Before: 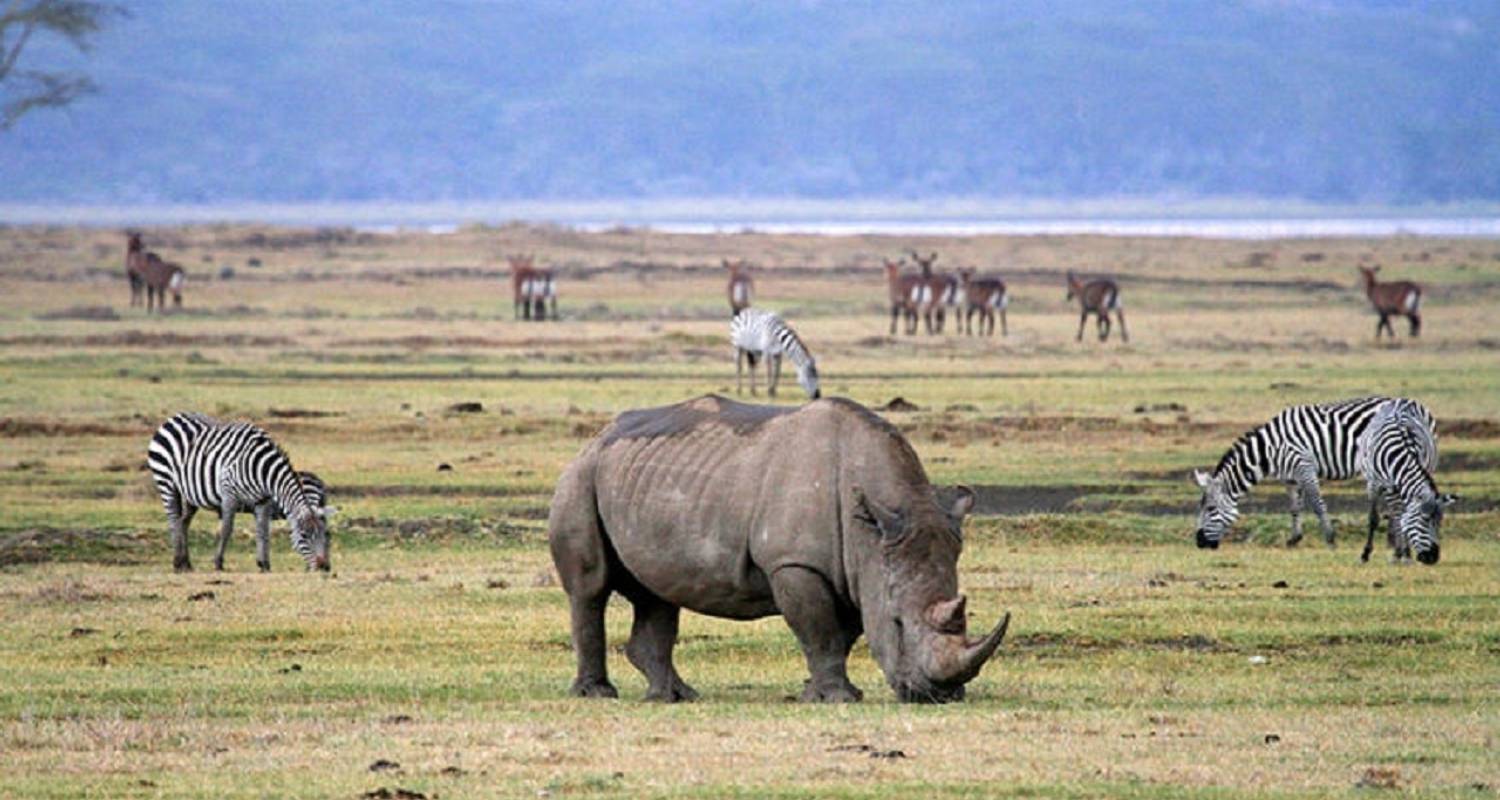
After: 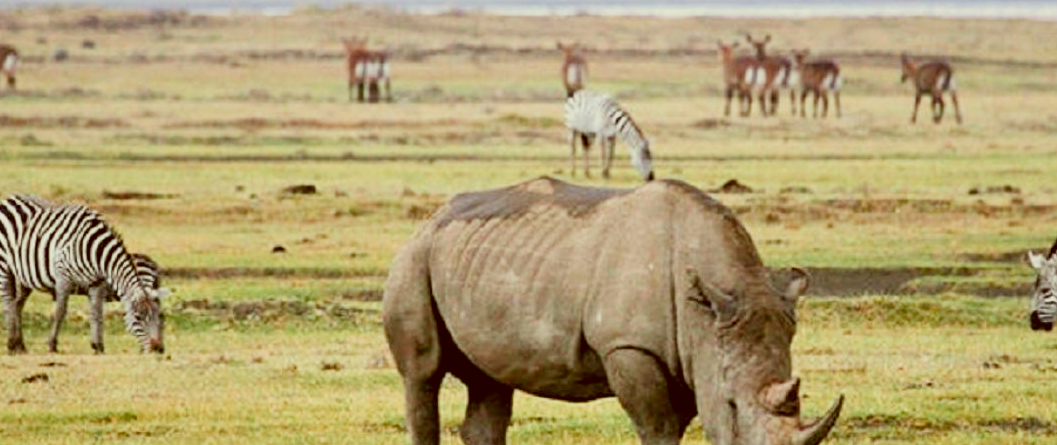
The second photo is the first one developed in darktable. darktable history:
crop: left 11.103%, top 27.325%, right 18.257%, bottom 16.99%
exposure: exposure 0.603 EV, compensate highlight preservation false
shadows and highlights: shadows 29.7, highlights -30.41, low approximation 0.01, soften with gaussian
color zones: curves: ch1 [(0, 0.513) (0.143, 0.524) (0.286, 0.511) (0.429, 0.506) (0.571, 0.503) (0.714, 0.503) (0.857, 0.508) (1, 0.513)]
color correction: highlights a* -5.98, highlights b* 9.38, shadows a* 10.25, shadows b* 23.45
filmic rgb: black relative exposure -16 EV, white relative exposure 4.93 EV, hardness 6.21
